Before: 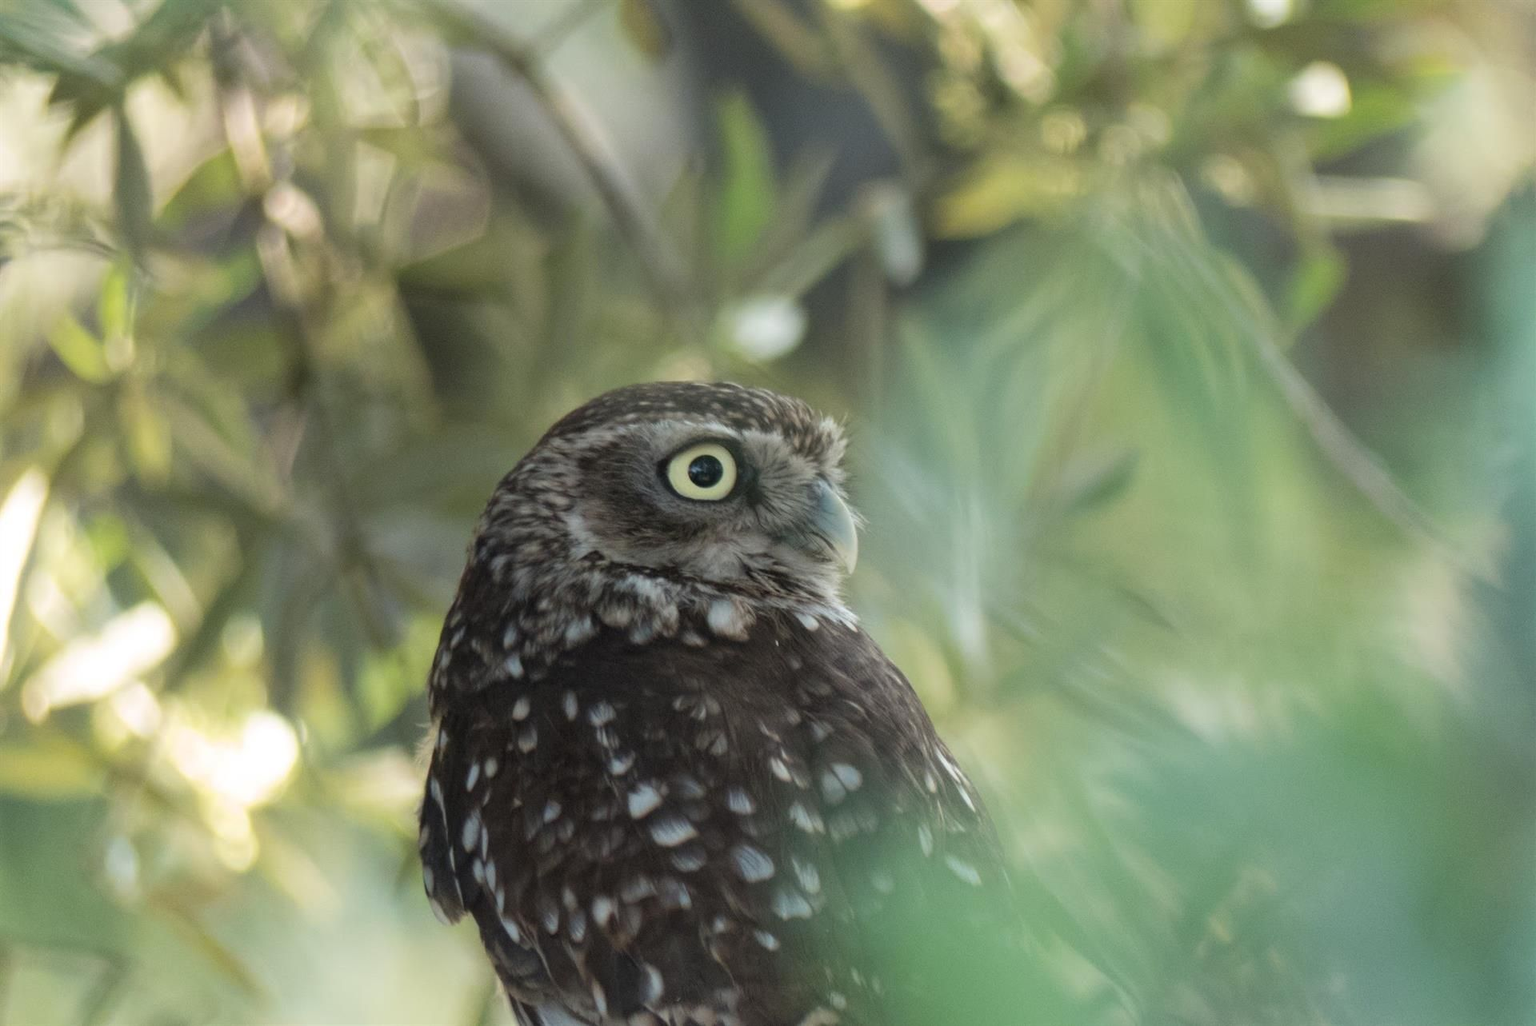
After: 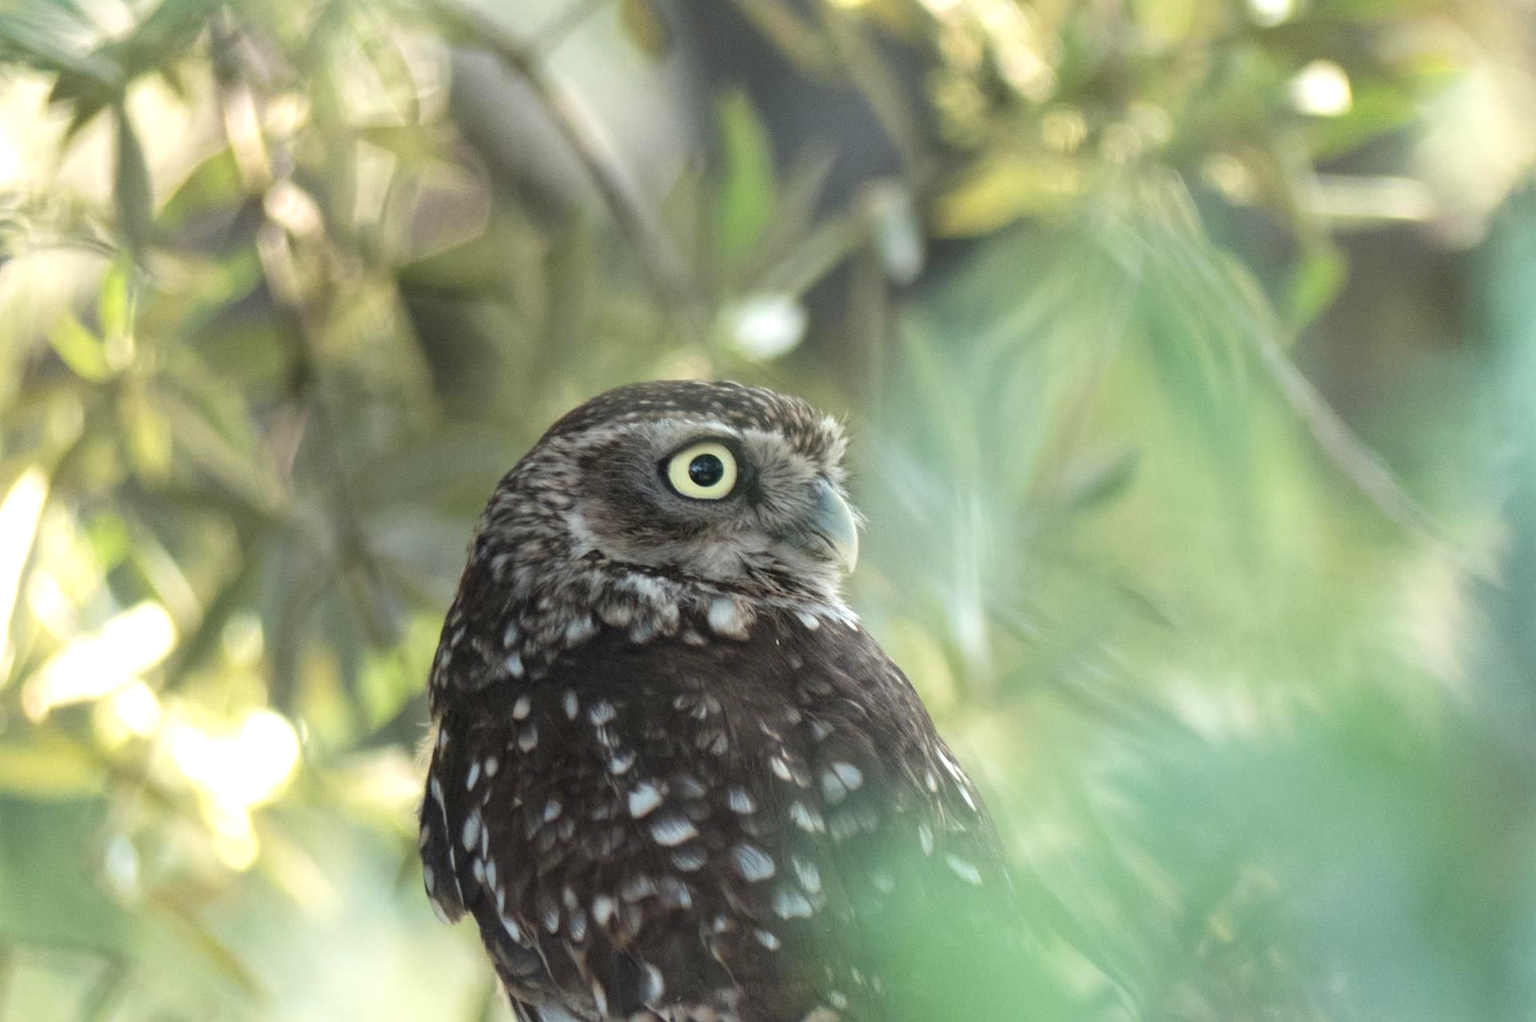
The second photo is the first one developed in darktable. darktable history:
crop: top 0.224%, bottom 0.168%
contrast equalizer: y [[0.46, 0.454, 0.451, 0.451, 0.455, 0.46], [0.5 ×6], [0.5 ×6], [0 ×6], [0 ×6]], mix -0.201
exposure: black level correction 0, exposure 0.499 EV, compensate highlight preservation false
